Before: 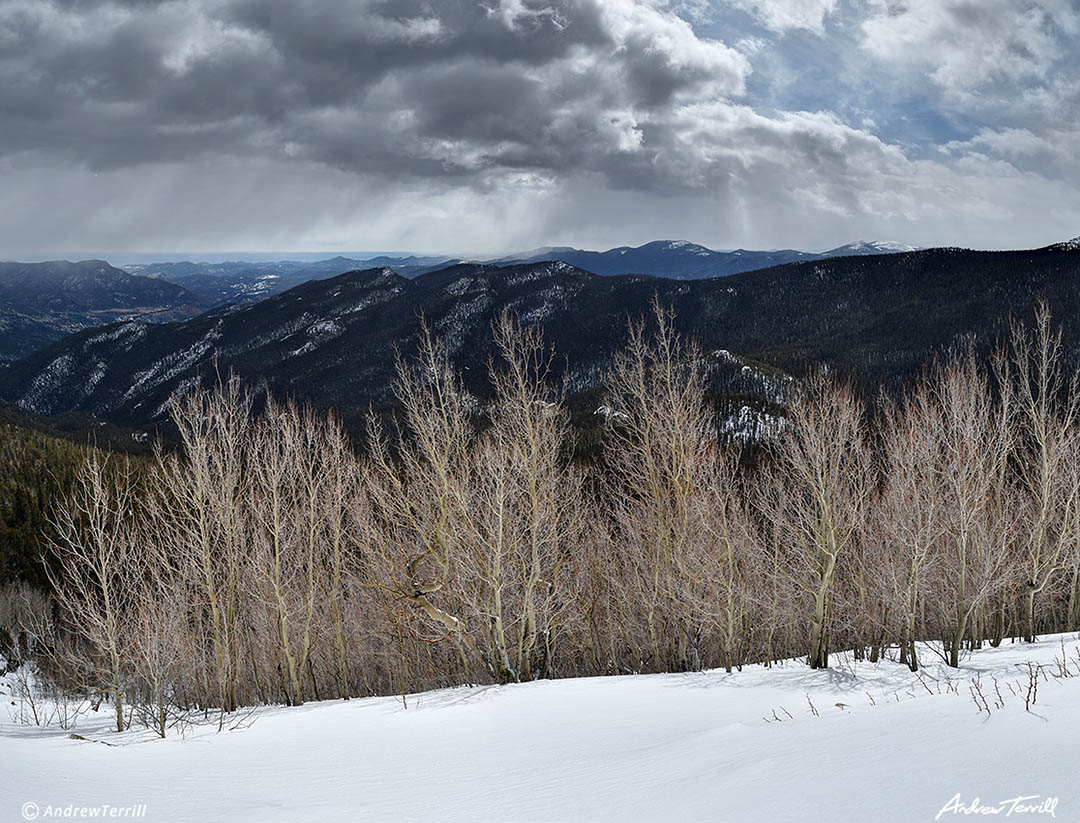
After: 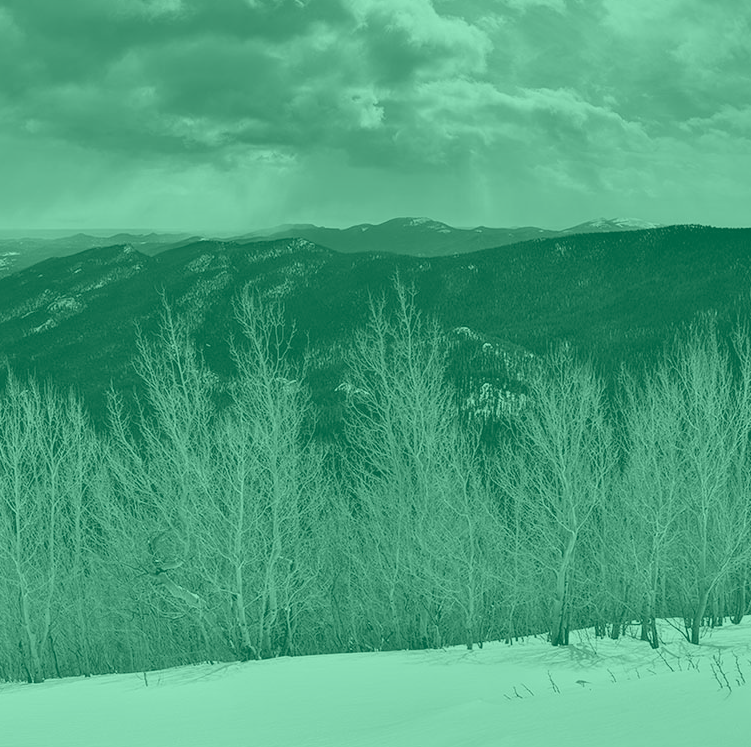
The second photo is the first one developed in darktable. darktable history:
crop and rotate: left 24.034%, top 2.838%, right 6.406%, bottom 6.299%
colorize: hue 147.6°, saturation 65%, lightness 21.64%
